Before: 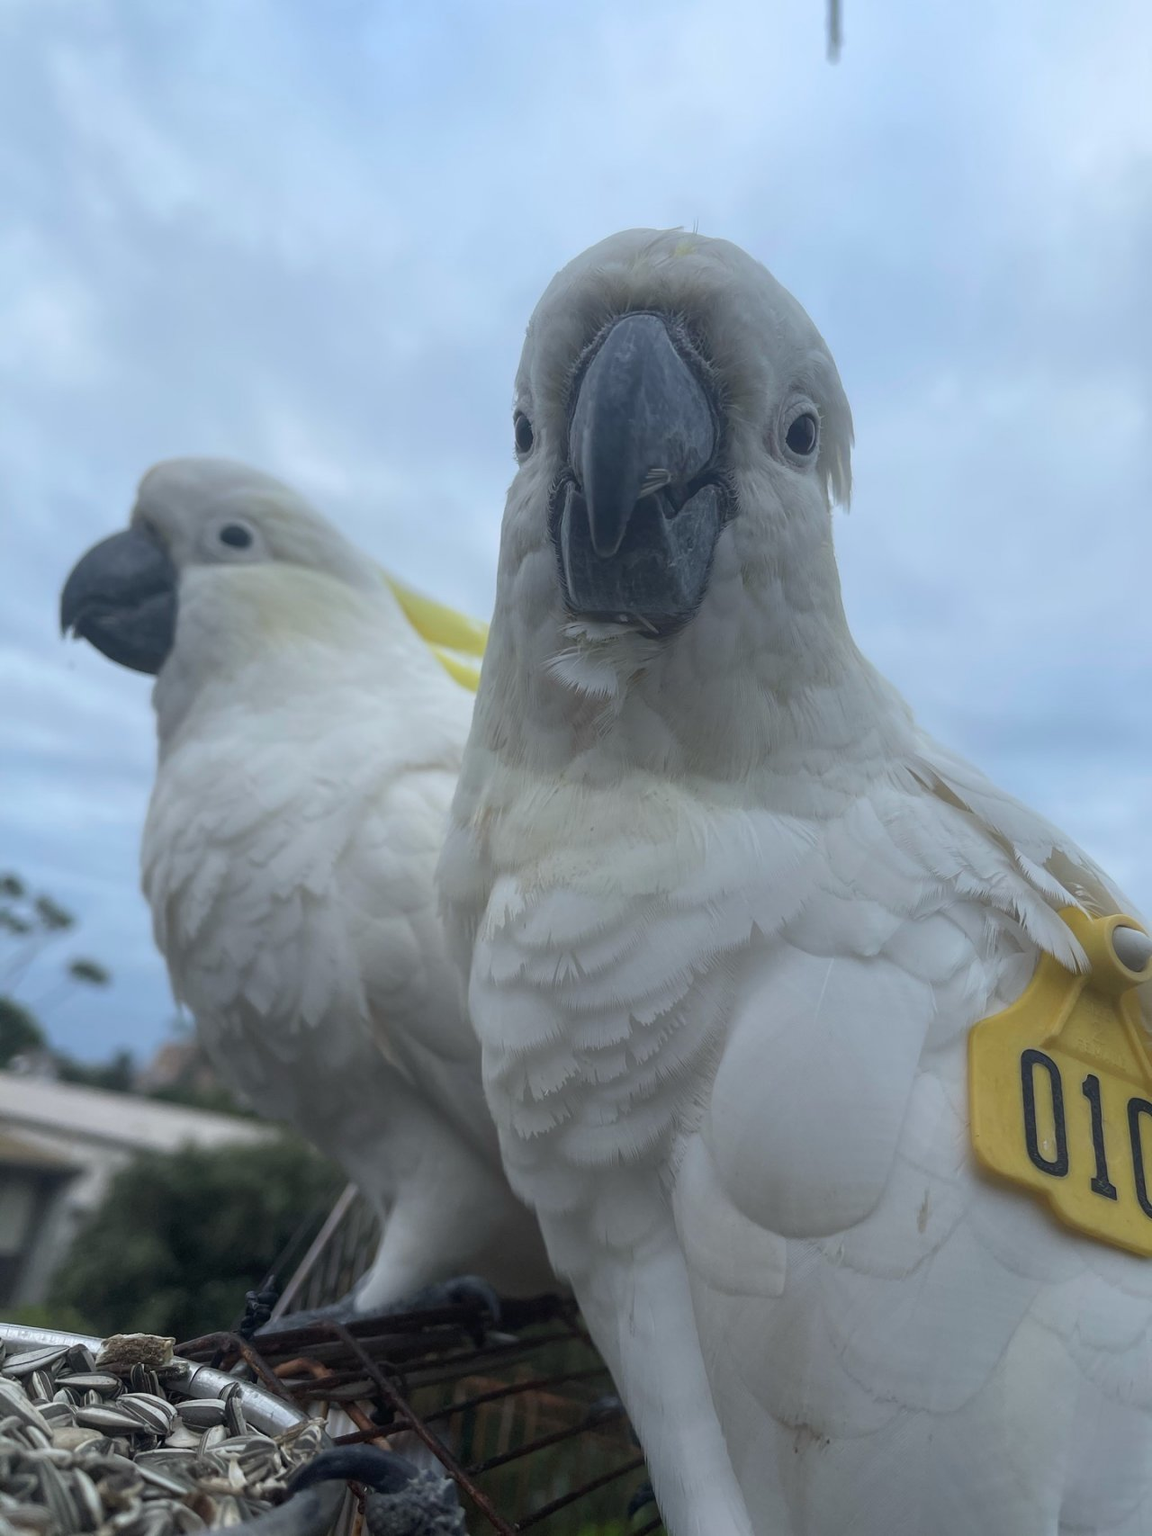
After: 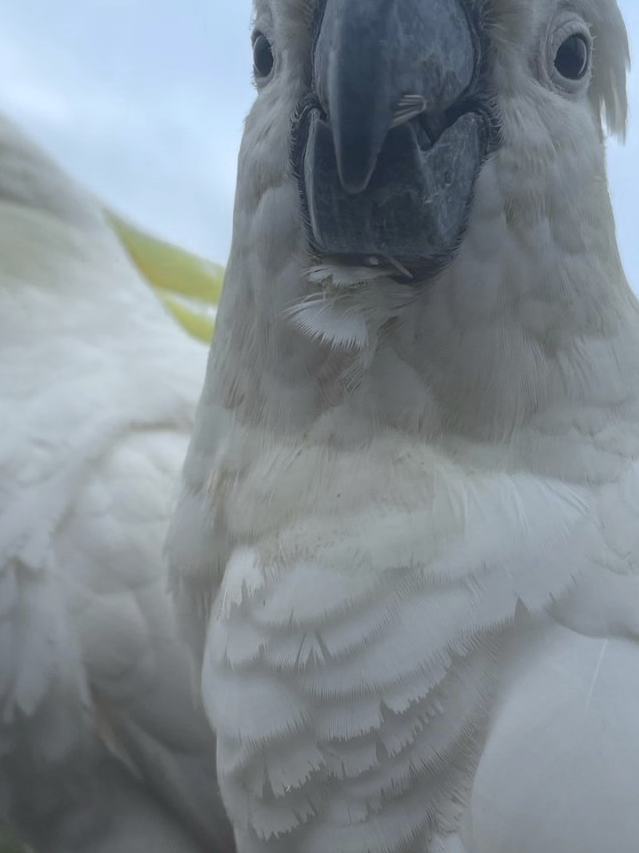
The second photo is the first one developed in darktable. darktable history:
crop: left 25%, top 25%, right 25%, bottom 25%
color zones: curves: ch0 [(0, 0.5) (0.125, 0.4) (0.25, 0.5) (0.375, 0.4) (0.5, 0.4) (0.625, 0.6) (0.75, 0.6) (0.875, 0.5)]; ch1 [(0, 0.4) (0.125, 0.5) (0.25, 0.4) (0.375, 0.4) (0.5, 0.4) (0.625, 0.4) (0.75, 0.5) (0.875, 0.4)]; ch2 [(0, 0.6) (0.125, 0.5) (0.25, 0.5) (0.375, 0.6) (0.5, 0.6) (0.625, 0.5) (0.75, 0.5) (0.875, 0.5)]
